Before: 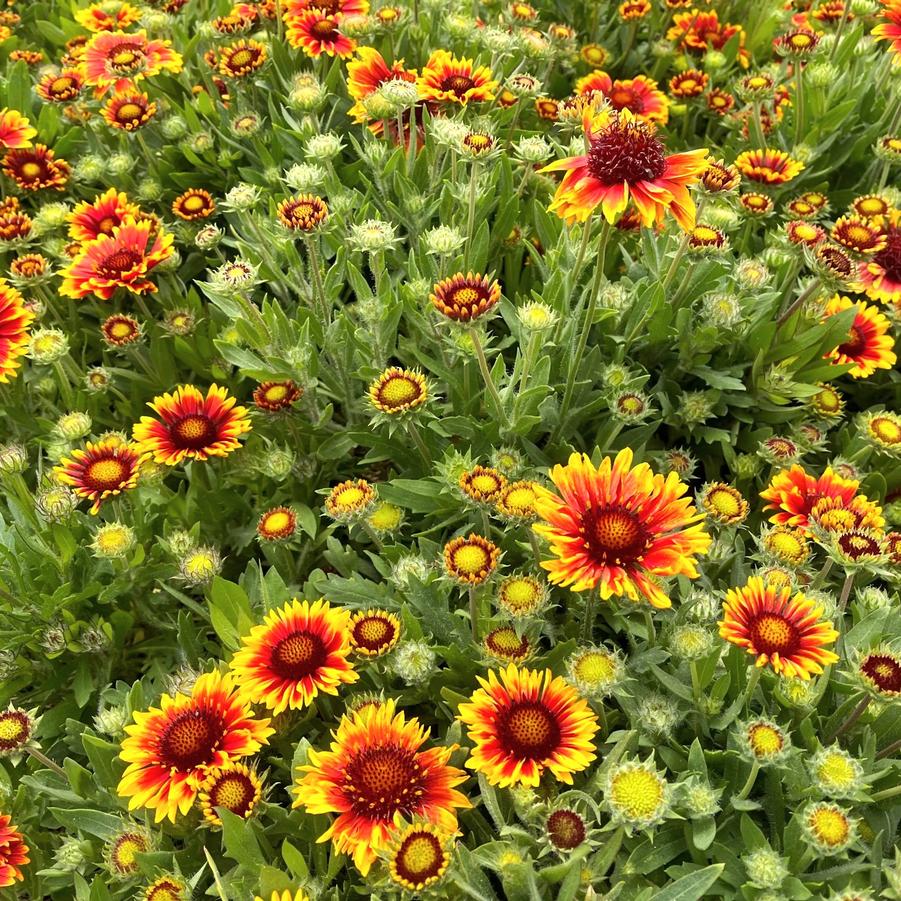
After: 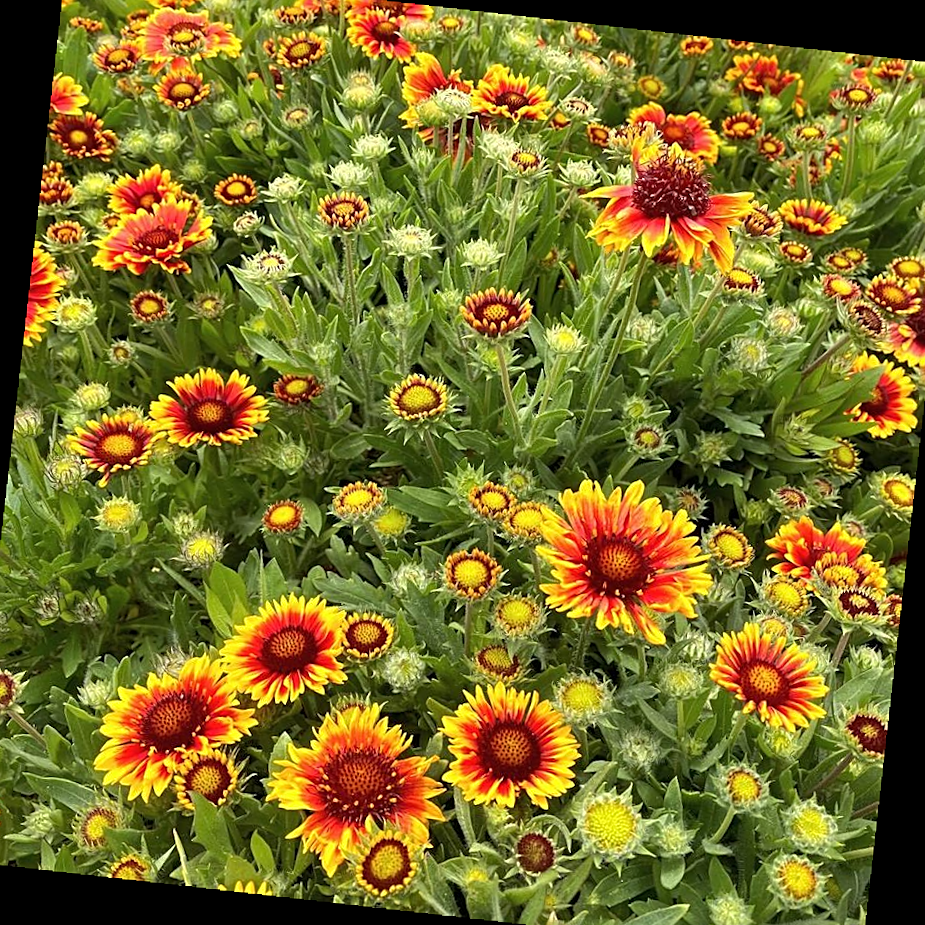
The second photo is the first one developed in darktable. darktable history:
crop and rotate: angle -2.38°
rotate and perspective: rotation 4.1°, automatic cropping off
shadows and highlights: radius 125.46, shadows 21.19, highlights -21.19, low approximation 0.01
sharpen: on, module defaults
